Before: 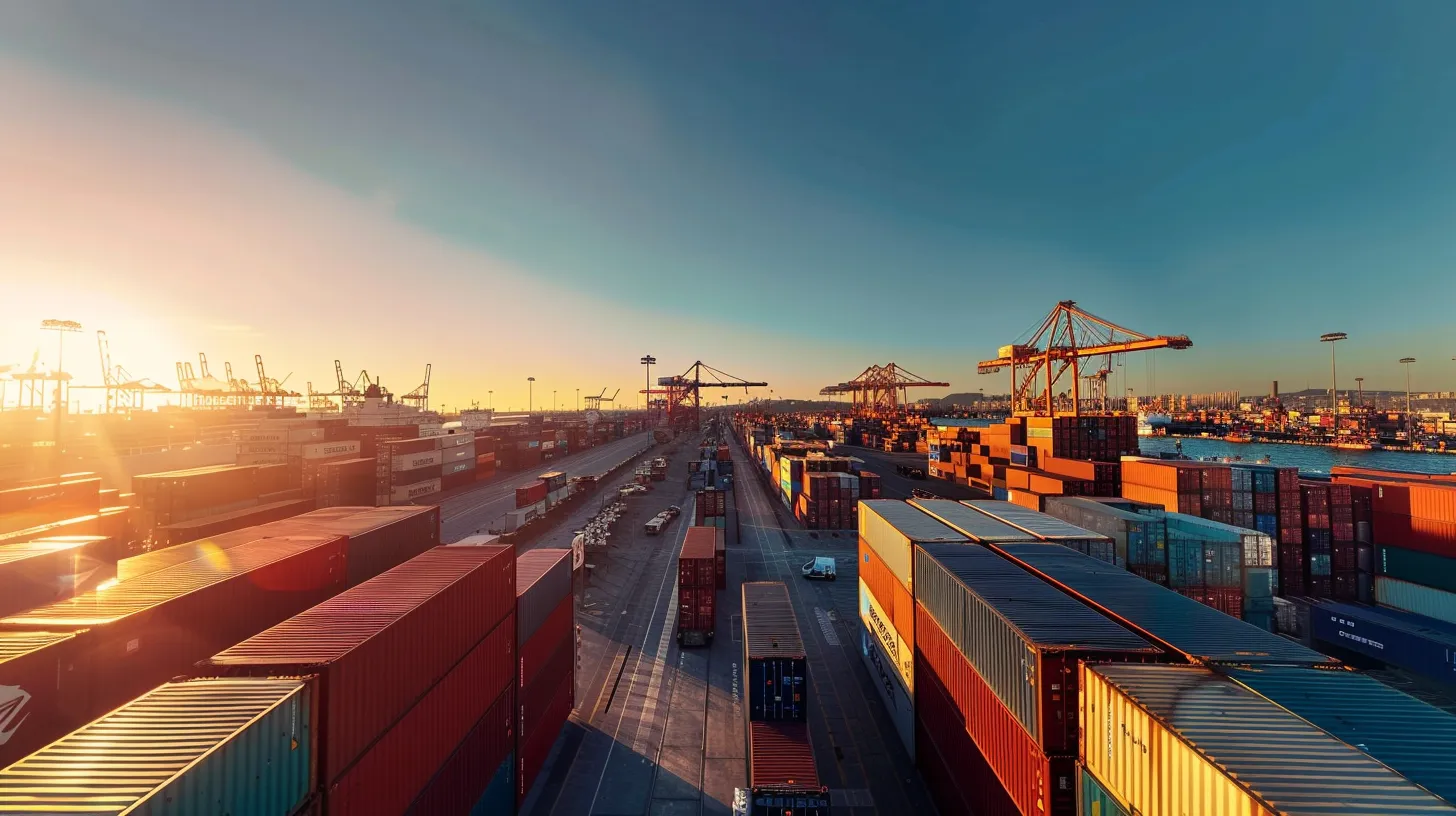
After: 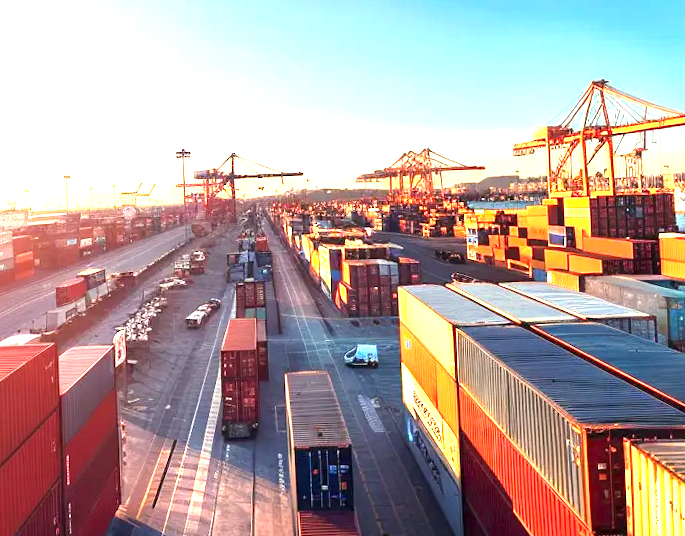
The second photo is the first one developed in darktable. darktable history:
exposure: exposure 2.207 EV, compensate highlight preservation false
rotate and perspective: rotation -2°, crop left 0.022, crop right 0.978, crop top 0.049, crop bottom 0.951
crop: left 31.379%, top 24.658%, right 20.326%, bottom 6.628%
